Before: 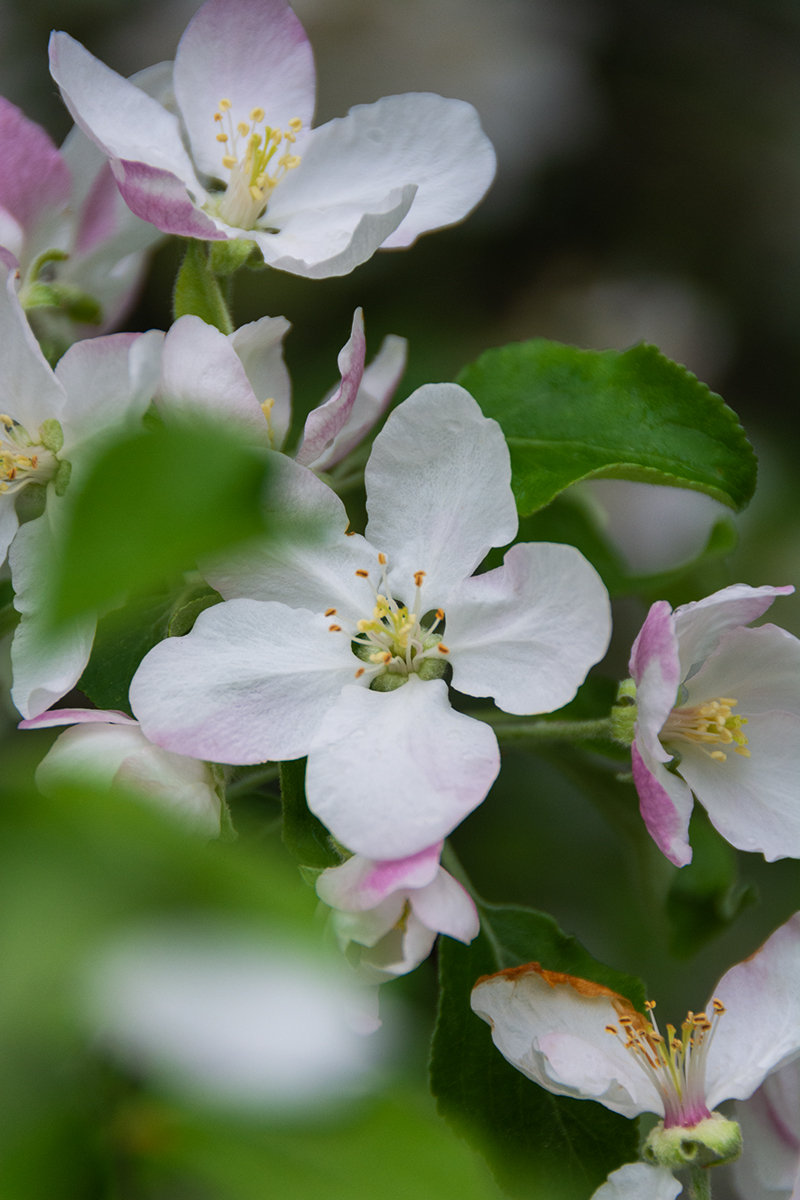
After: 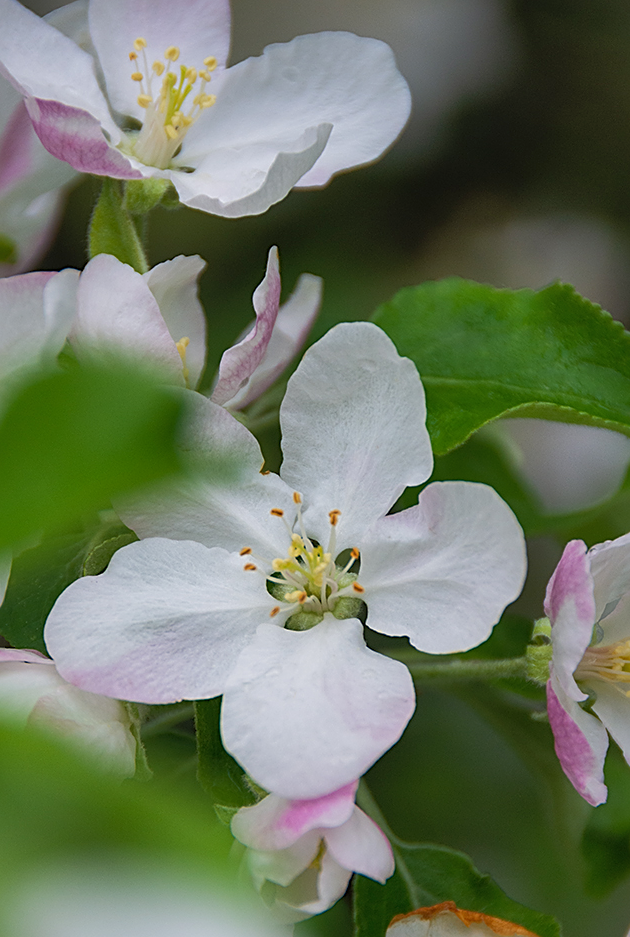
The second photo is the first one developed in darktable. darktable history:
shadows and highlights: on, module defaults
tone curve: curves: ch0 [(0, 0) (0.003, 0.003) (0.011, 0.011) (0.025, 0.026) (0.044, 0.046) (0.069, 0.072) (0.1, 0.103) (0.136, 0.141) (0.177, 0.184) (0.224, 0.233) (0.277, 0.287) (0.335, 0.348) (0.399, 0.414) (0.468, 0.486) (0.543, 0.563) (0.623, 0.647) (0.709, 0.736) (0.801, 0.831) (0.898, 0.92) (1, 1)], preserve colors none
sharpen: amount 0.6
crop and rotate: left 10.77%, top 5.1%, right 10.41%, bottom 16.76%
